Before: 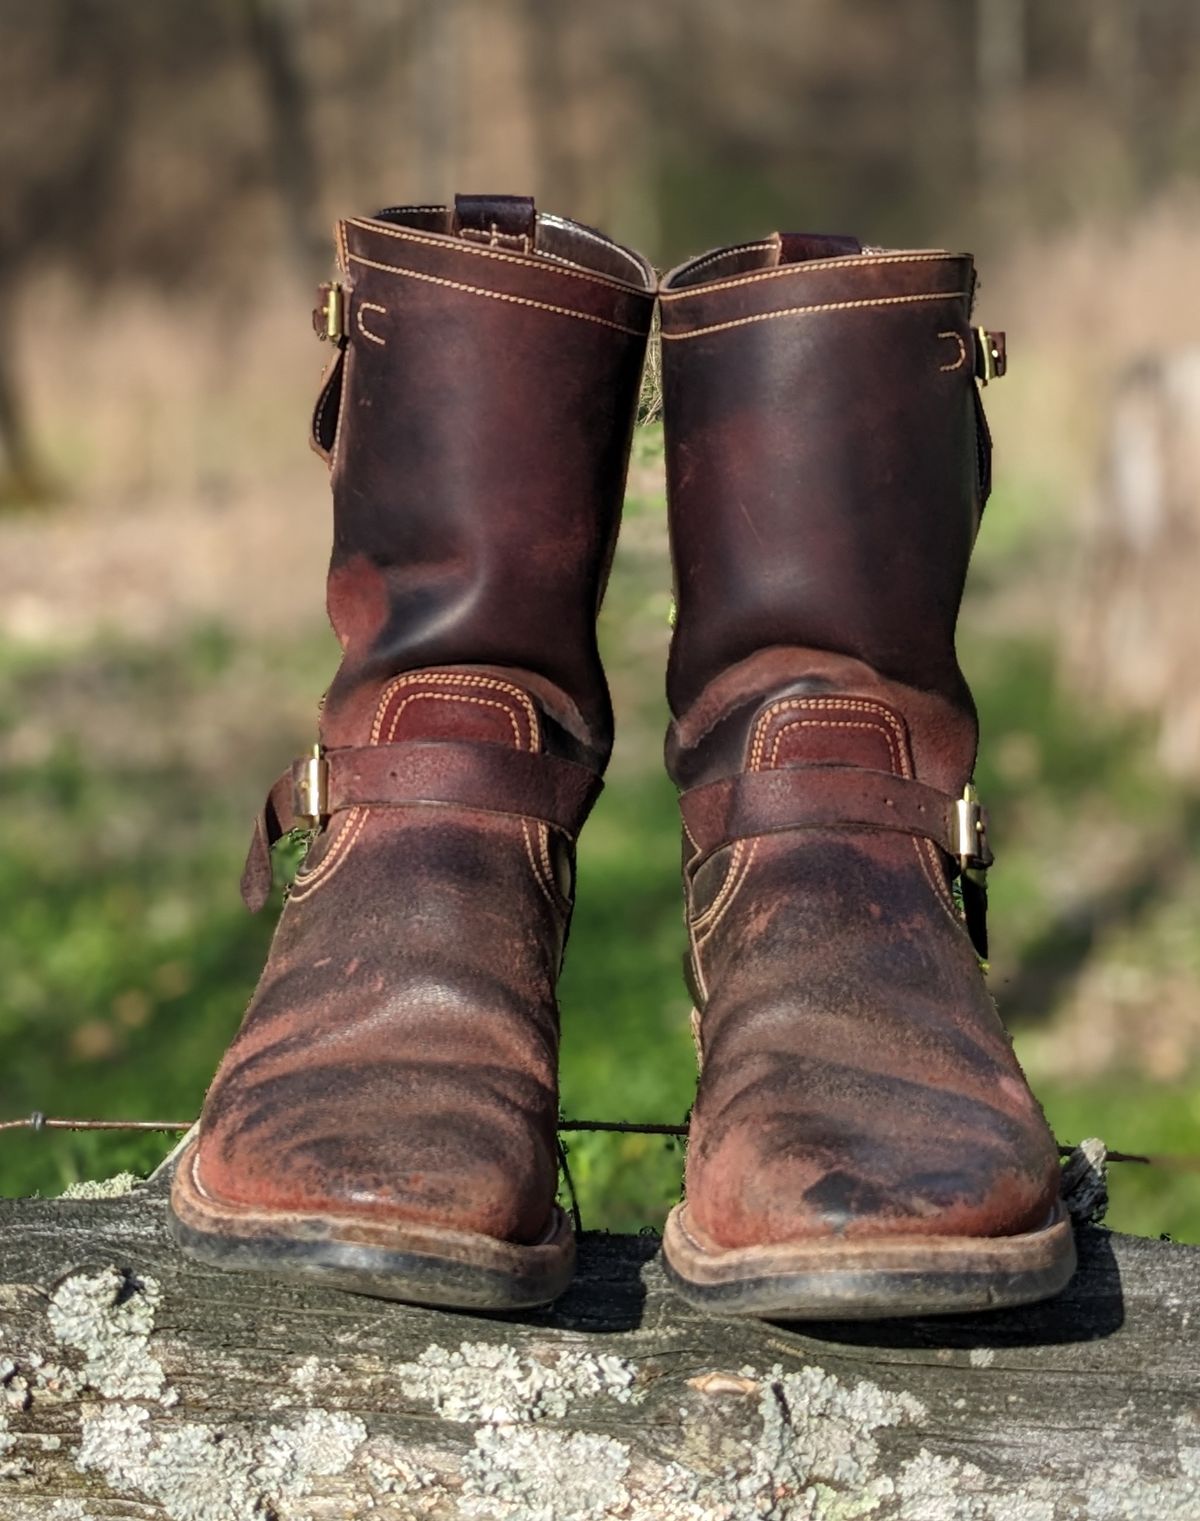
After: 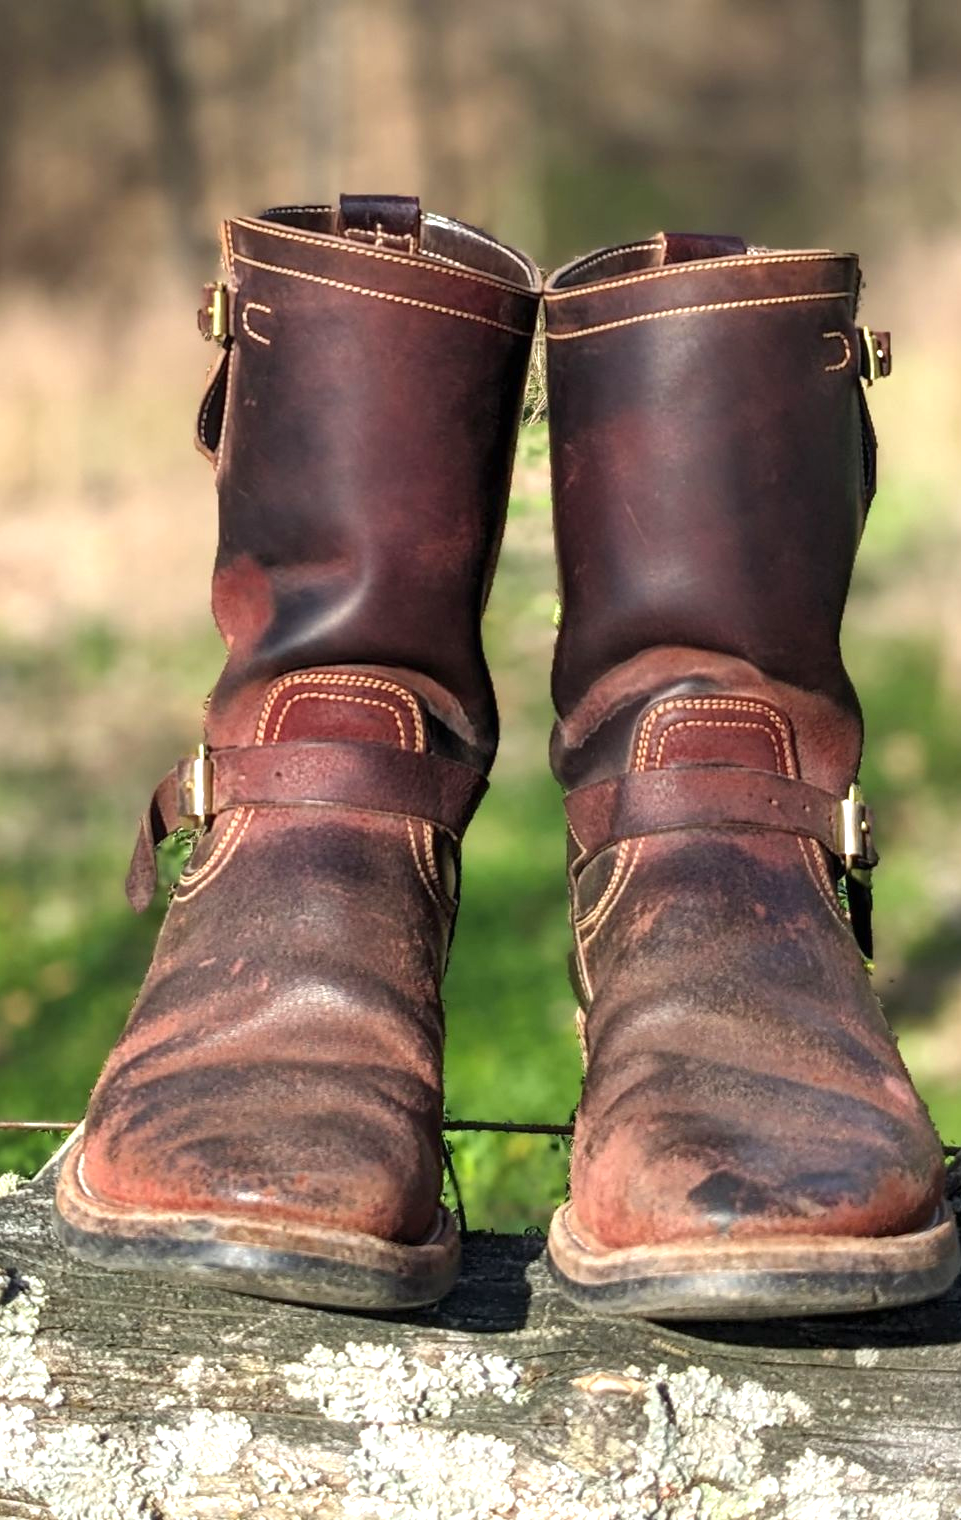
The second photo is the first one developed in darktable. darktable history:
contrast brightness saturation: contrast 0.043, saturation 0.072
crop and rotate: left 9.617%, right 10.268%
exposure: black level correction 0, exposure 0.698 EV, compensate highlight preservation false
